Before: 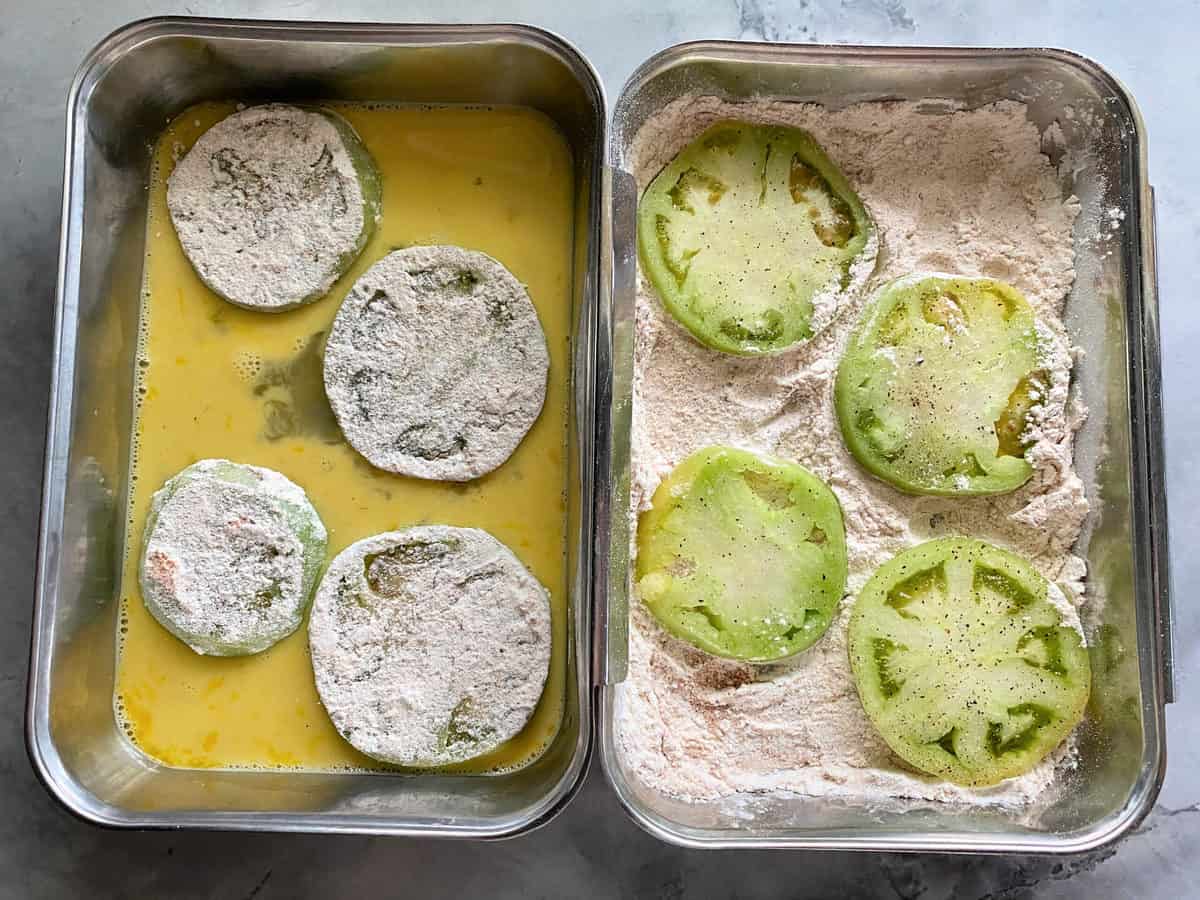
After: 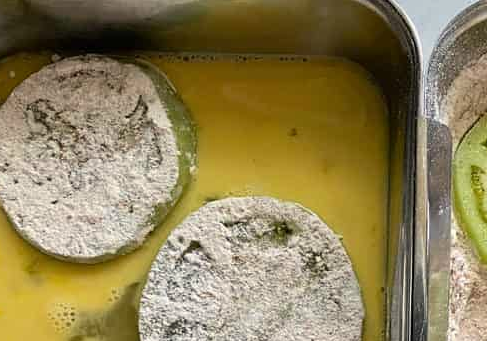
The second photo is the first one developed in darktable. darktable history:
color correction: highlights b* 3
crop: left 15.452%, top 5.459%, right 43.956%, bottom 56.62%
